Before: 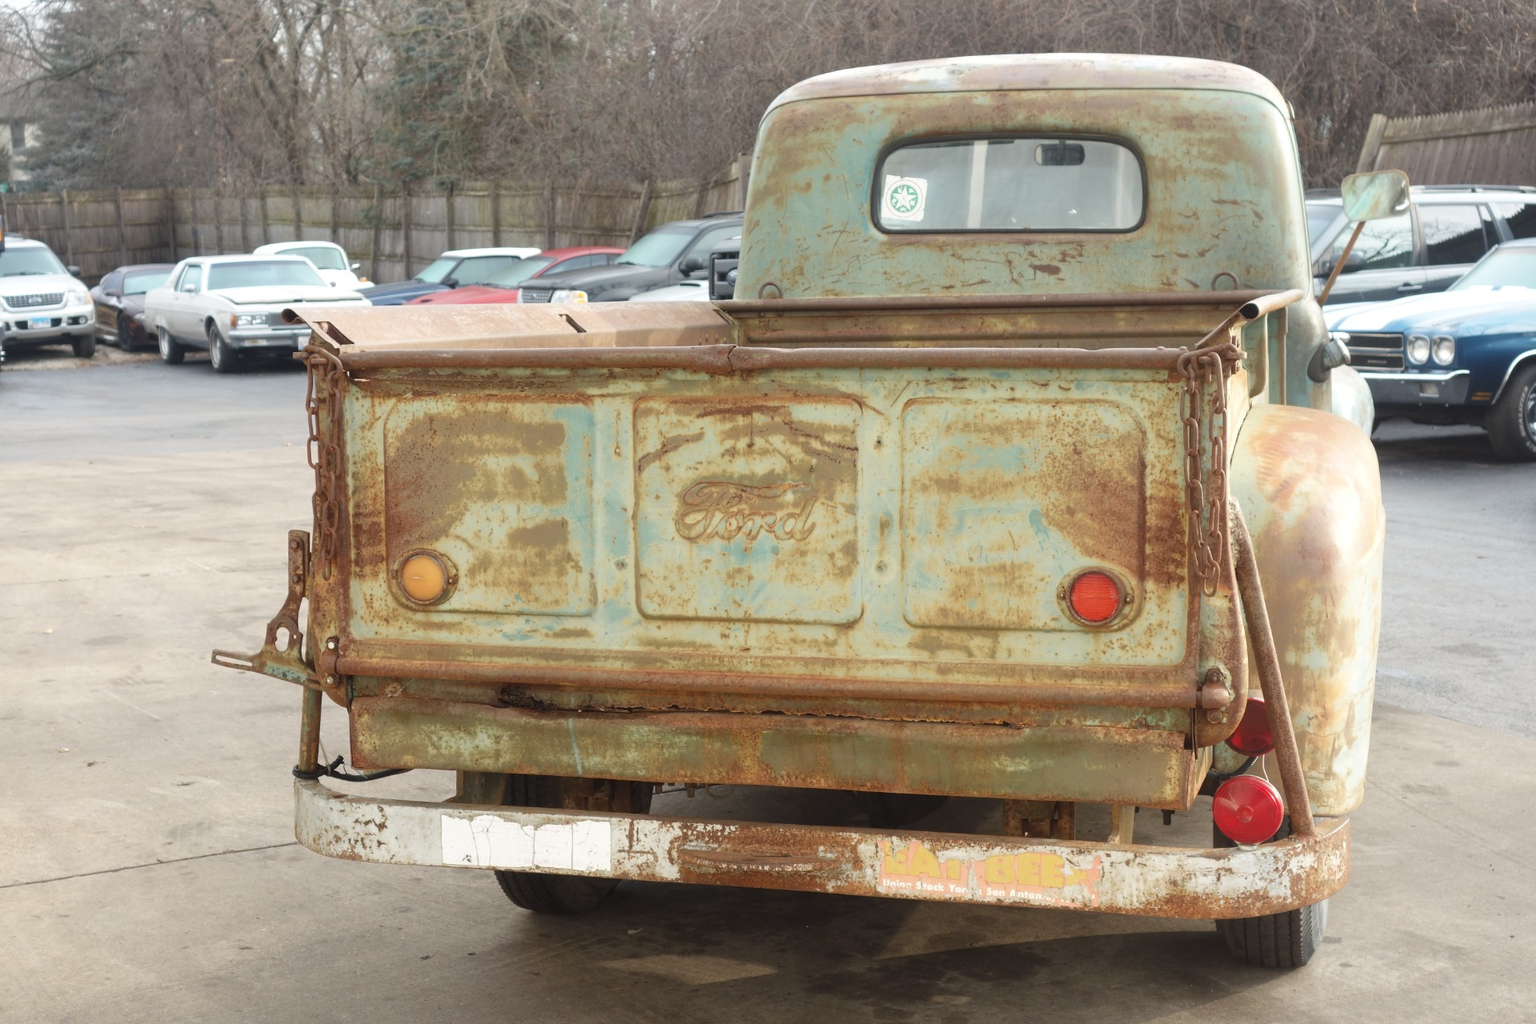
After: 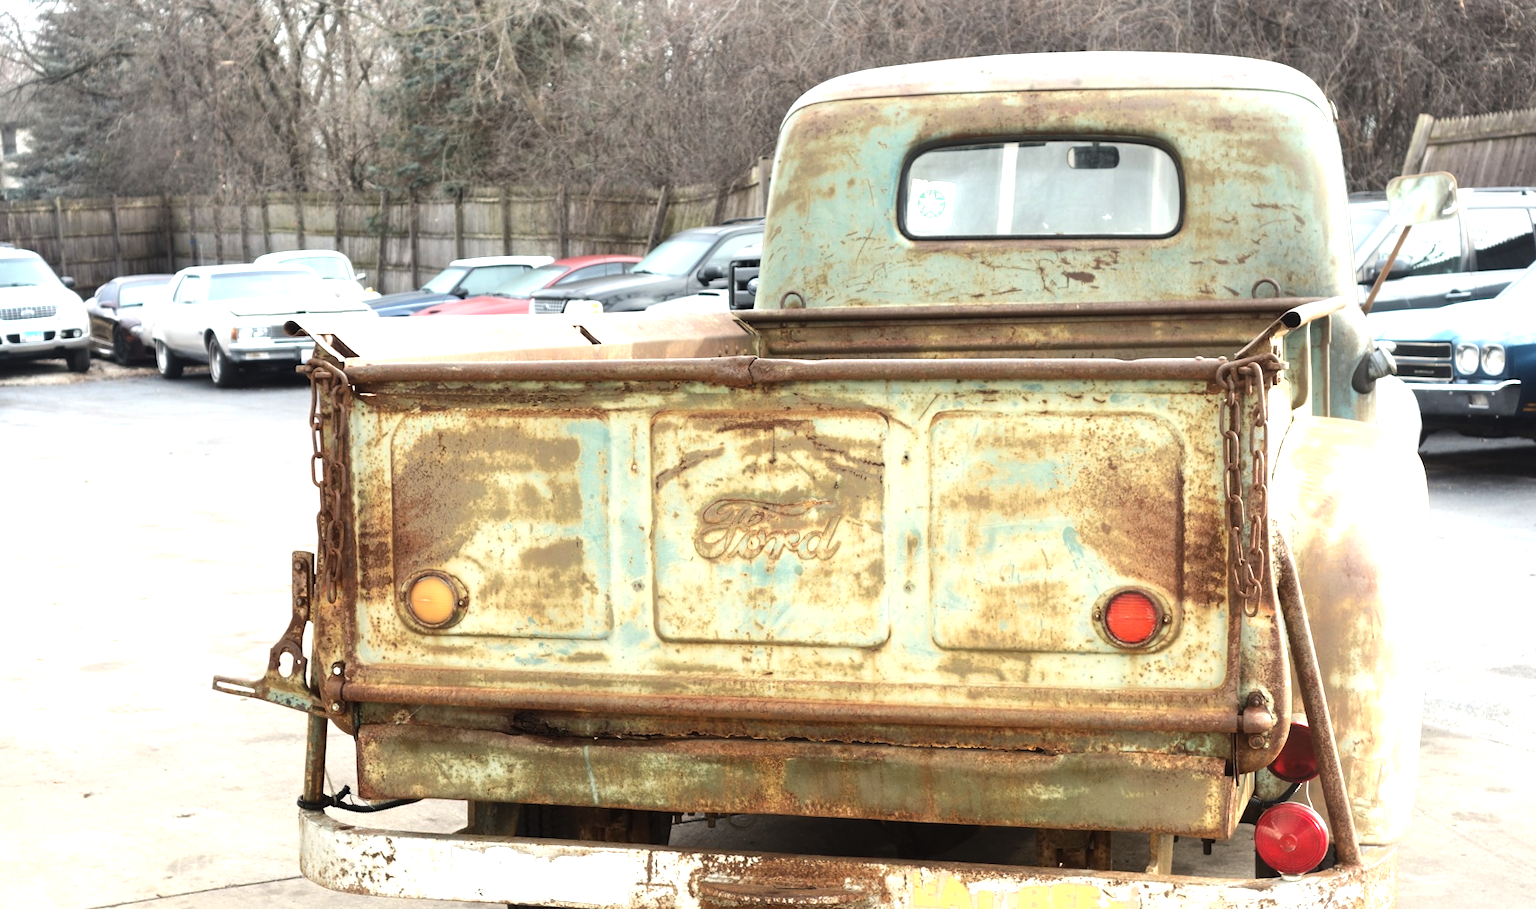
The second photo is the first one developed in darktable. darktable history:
crop and rotate: angle 0.2°, left 0.275%, right 3.127%, bottom 14.18%
tone equalizer: -8 EV -1.08 EV, -7 EV -1.01 EV, -6 EV -0.867 EV, -5 EV -0.578 EV, -3 EV 0.578 EV, -2 EV 0.867 EV, -1 EV 1.01 EV, +0 EV 1.08 EV, edges refinement/feathering 500, mask exposure compensation -1.57 EV, preserve details no
